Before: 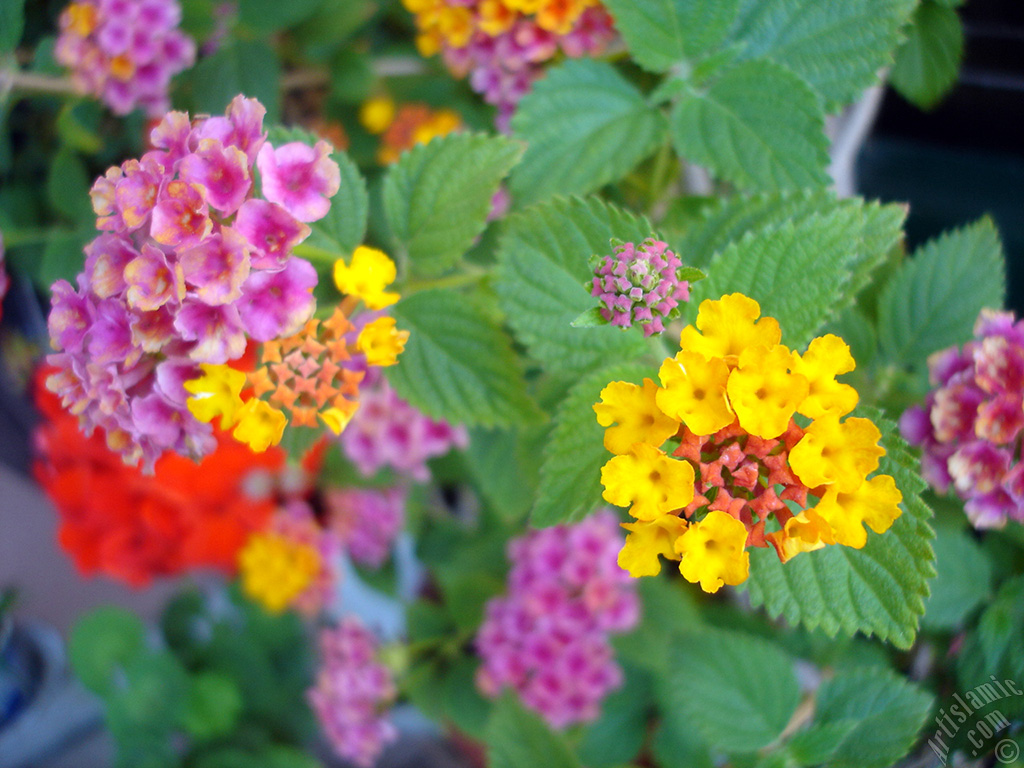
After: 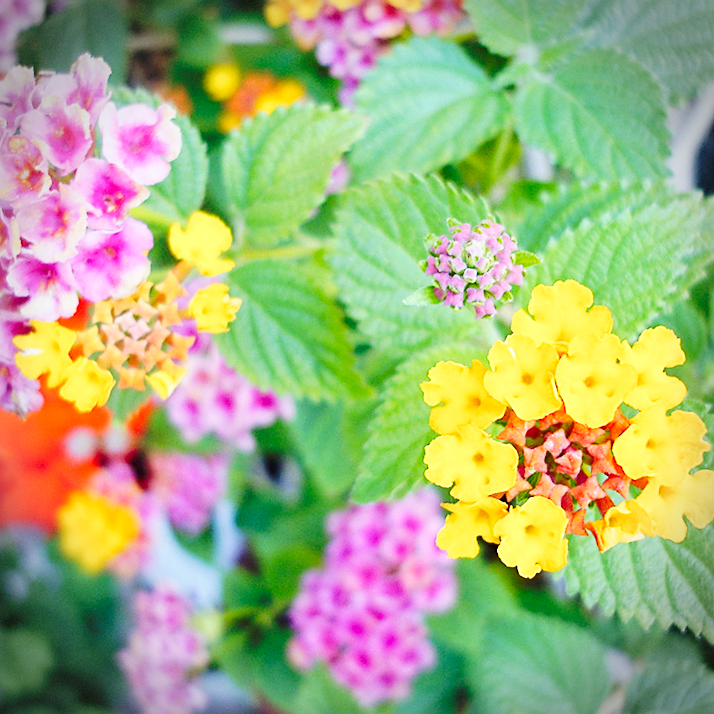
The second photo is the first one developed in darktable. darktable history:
sharpen: on, module defaults
vignetting: dithering 8-bit output, unbound false
tone curve: curves: ch0 [(0, 0) (0.003, 0.003) (0.011, 0.013) (0.025, 0.028) (0.044, 0.05) (0.069, 0.079) (0.1, 0.113) (0.136, 0.154) (0.177, 0.201) (0.224, 0.268) (0.277, 0.38) (0.335, 0.486) (0.399, 0.588) (0.468, 0.688) (0.543, 0.787) (0.623, 0.854) (0.709, 0.916) (0.801, 0.957) (0.898, 0.978) (1, 1)], preserve colors none
crop and rotate: angle -3.27°, left 14.277%, top 0.028%, right 10.766%, bottom 0.028%
white balance: red 0.925, blue 1.046
